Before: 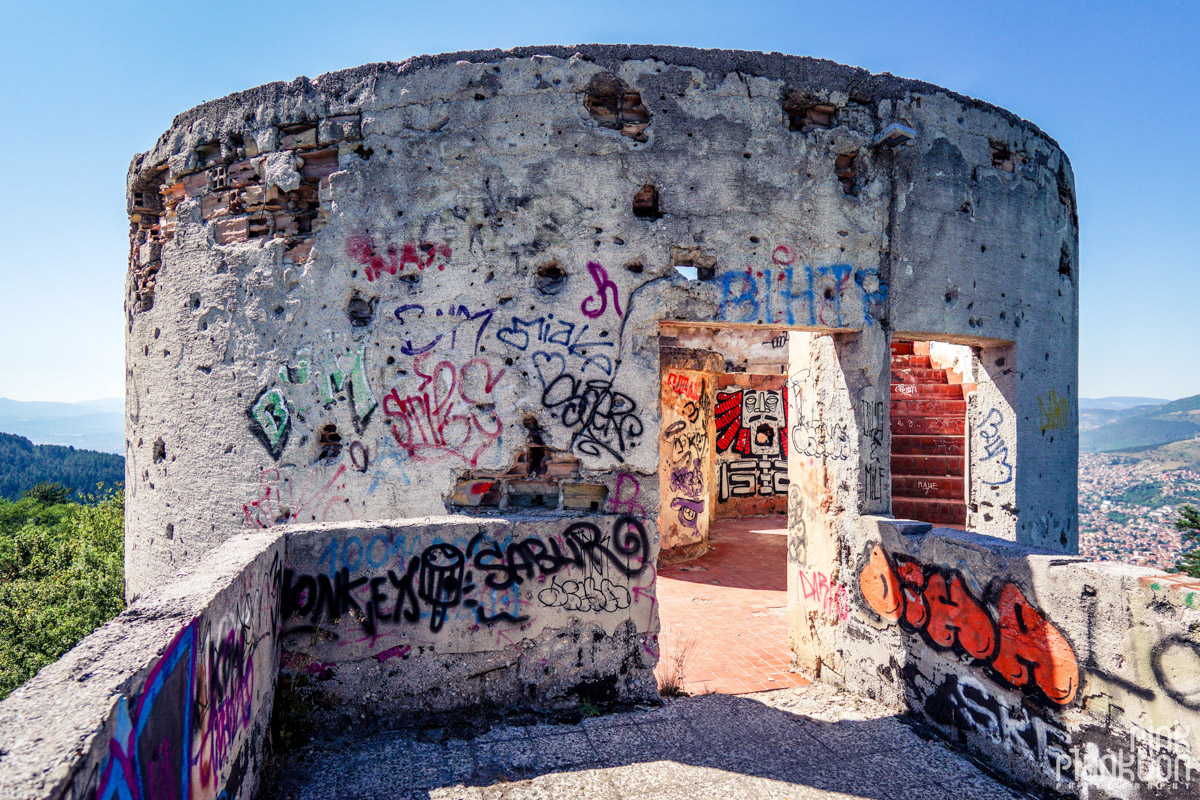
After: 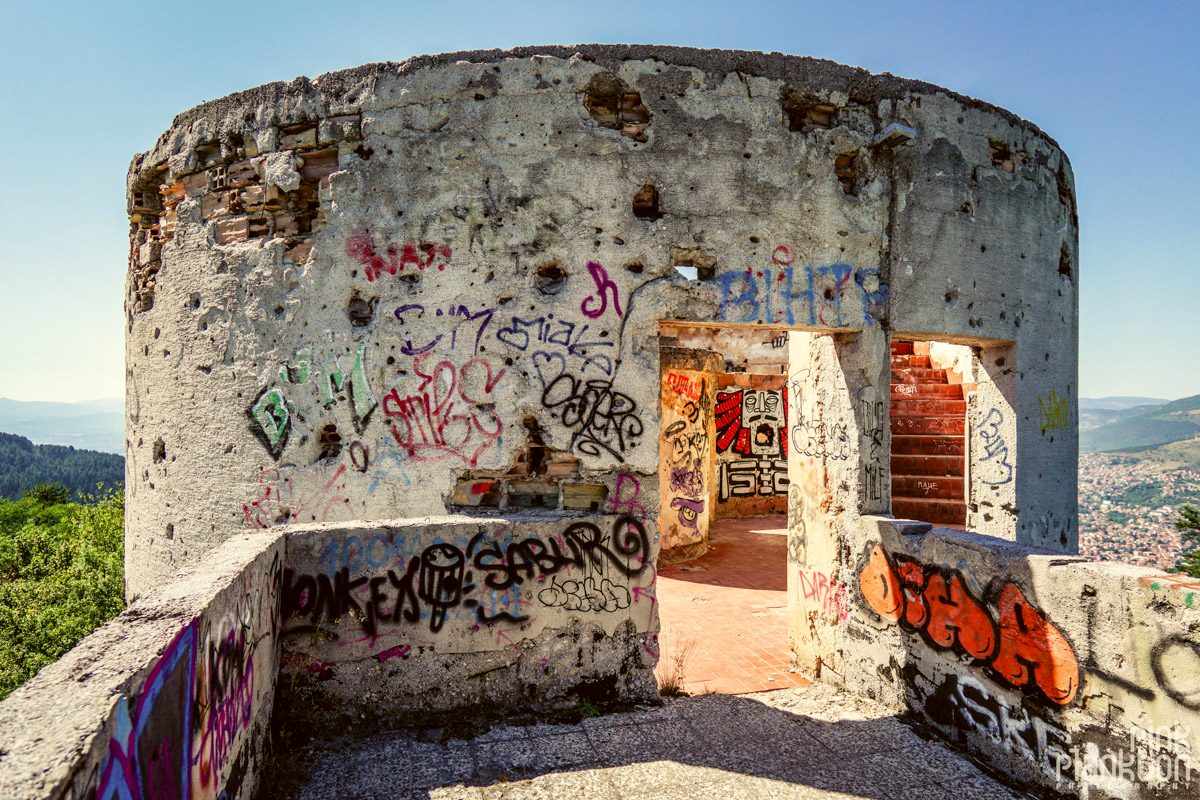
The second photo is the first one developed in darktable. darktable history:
base curve: preserve colors none
color correction: highlights a* -1.43, highlights b* 10.12, shadows a* 0.395, shadows b* 19.35
